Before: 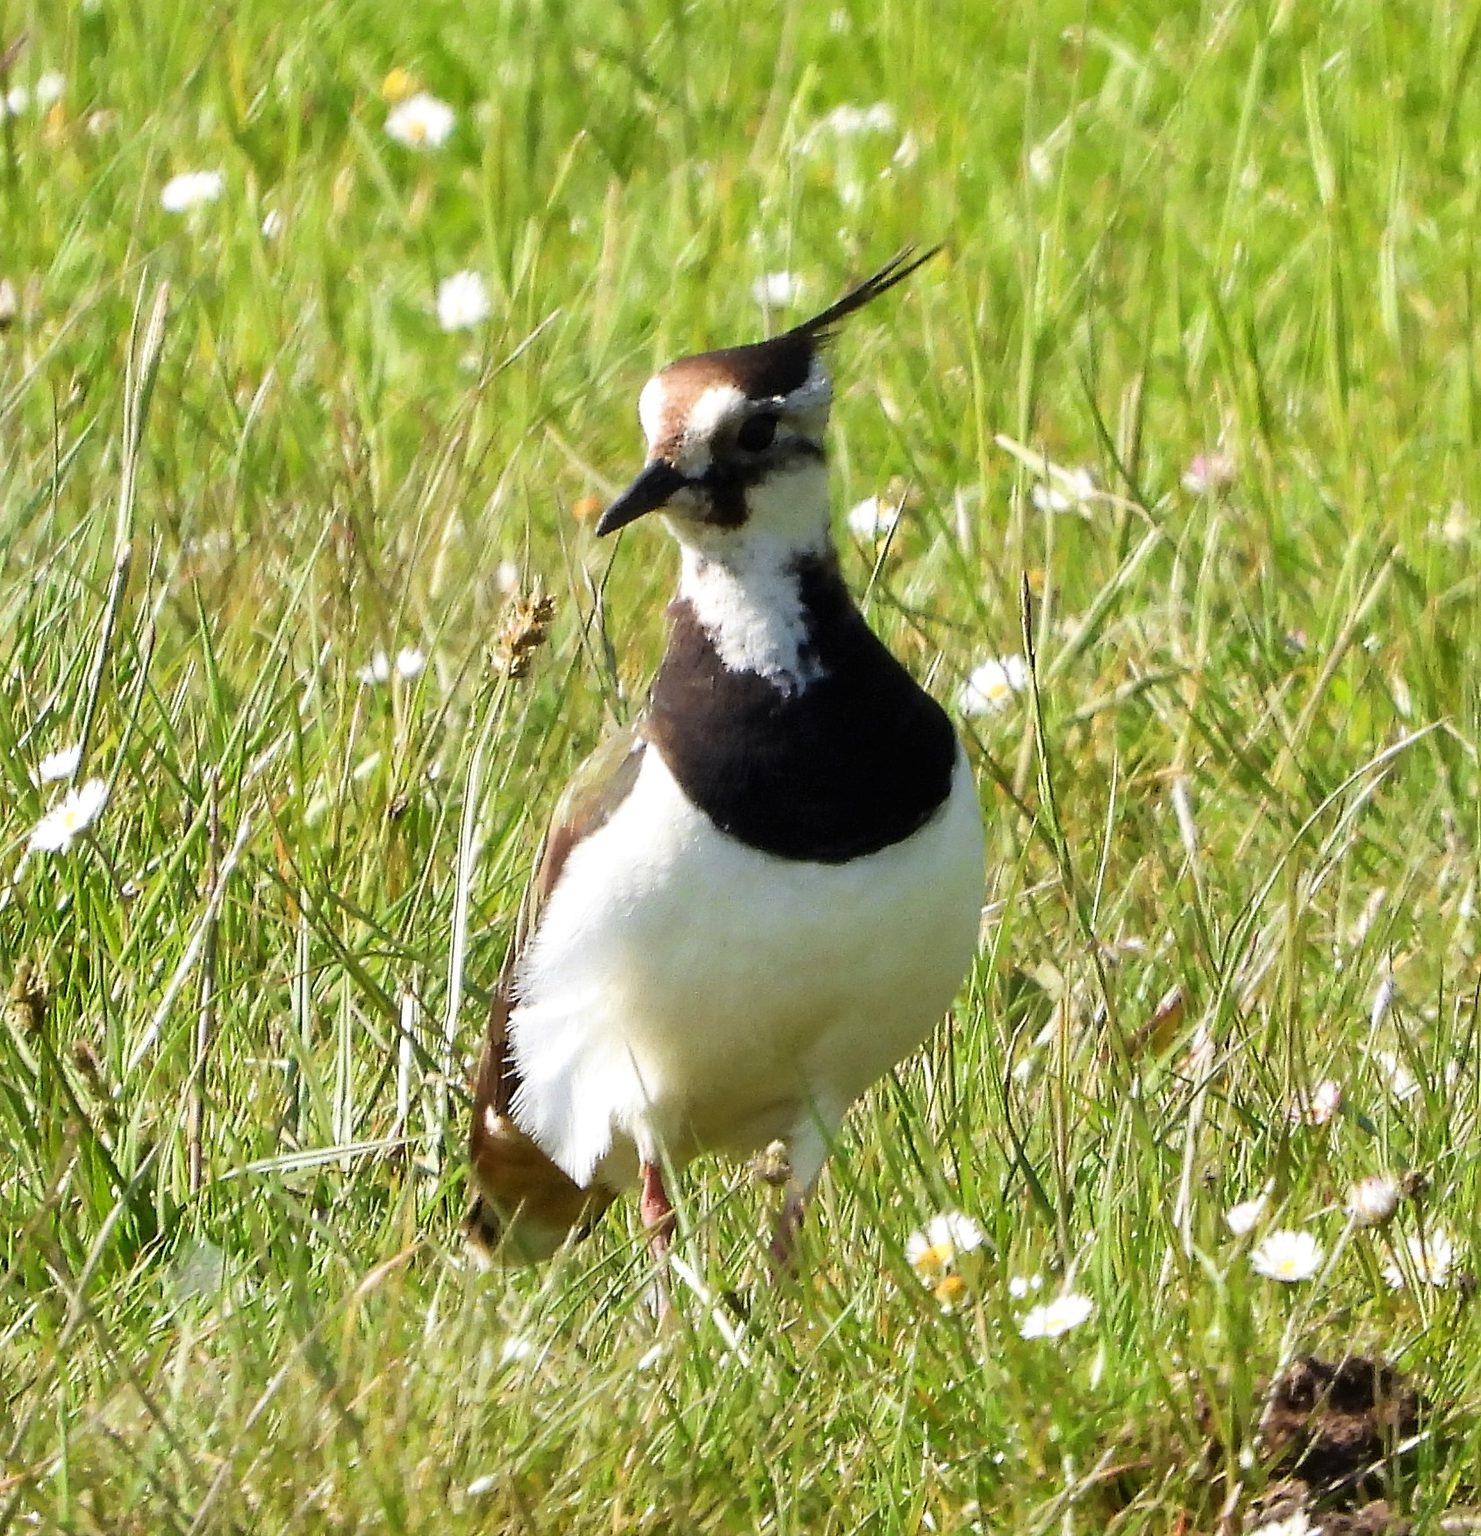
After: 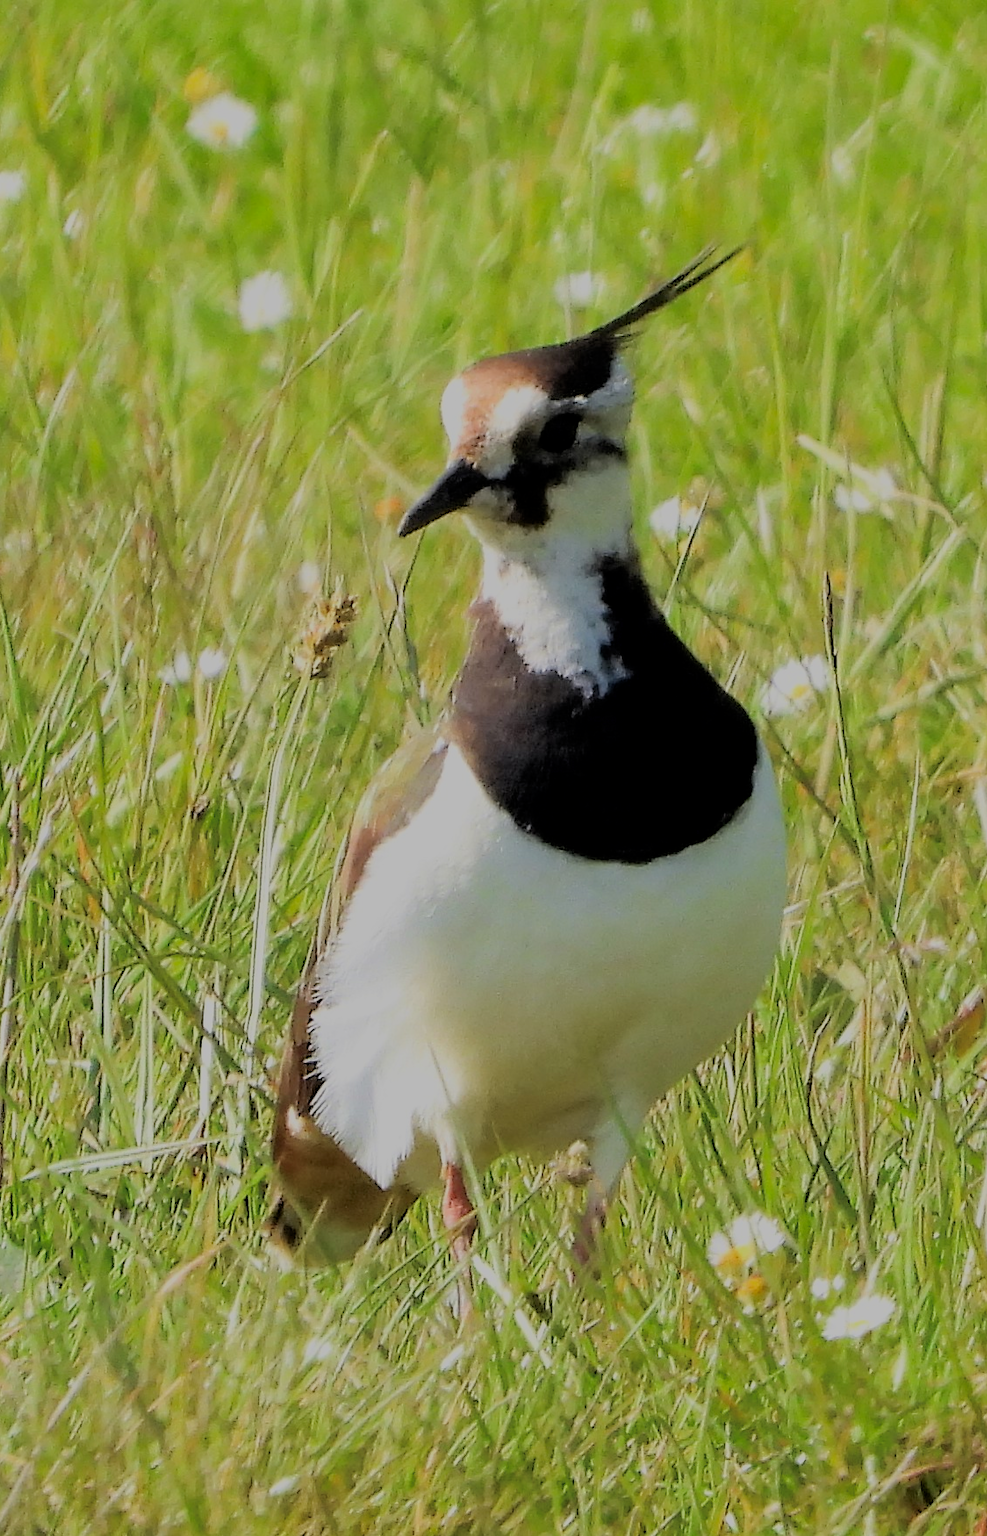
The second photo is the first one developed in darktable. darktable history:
filmic rgb: black relative exposure -7.03 EV, white relative exposure 5.95 EV, target black luminance 0%, hardness 2.77, latitude 61.01%, contrast 0.702, highlights saturation mix 10.63%, shadows ↔ highlights balance -0.05%, color science v6 (2022)
crop and rotate: left 13.441%, right 19.903%
